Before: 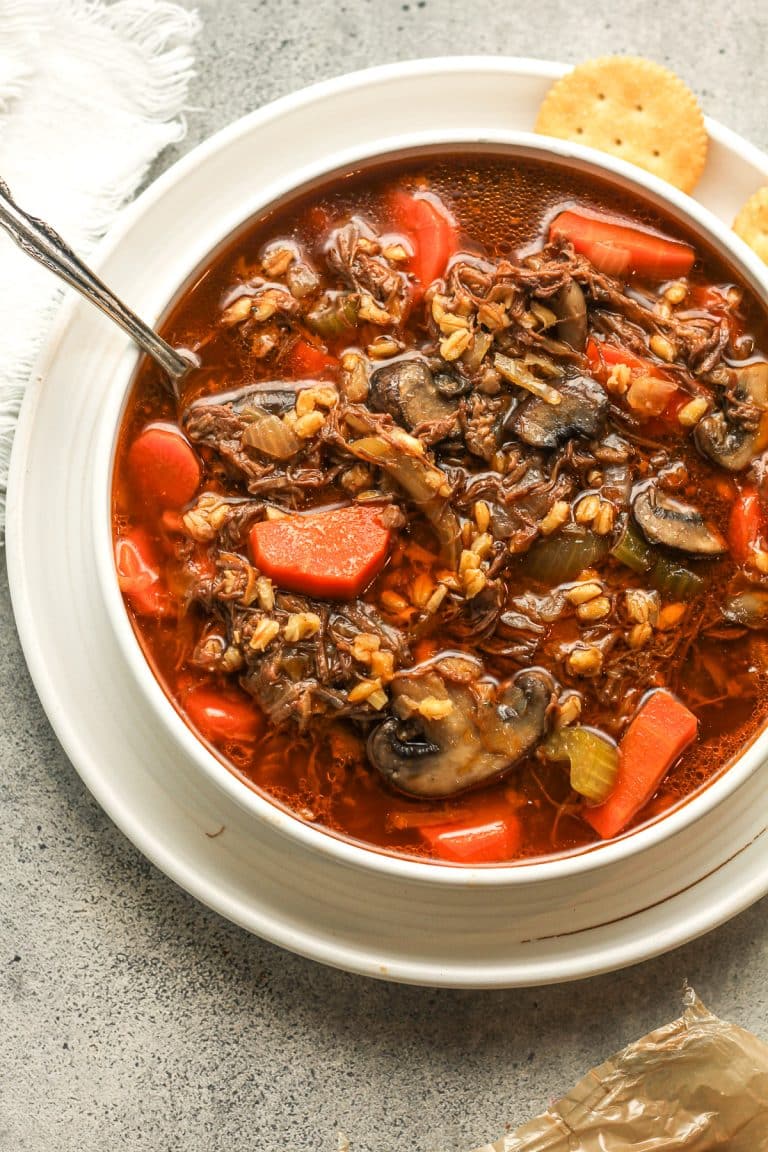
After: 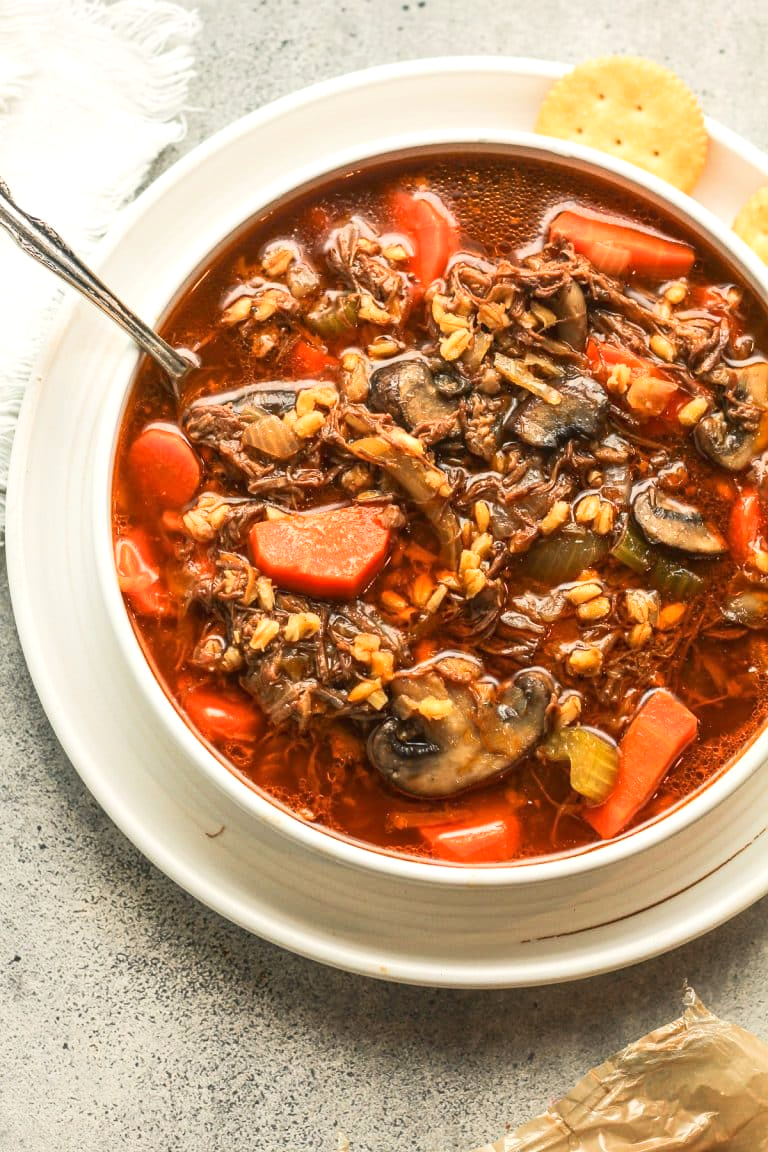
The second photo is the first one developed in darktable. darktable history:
exposure: exposure 0.29 EV, compensate highlight preservation false
tone curve: curves: ch0 [(0, 0.045) (0.155, 0.169) (0.46, 0.466) (0.751, 0.788) (1, 0.961)]; ch1 [(0, 0) (0.43, 0.408) (0.472, 0.469) (0.505, 0.503) (0.553, 0.555) (0.592, 0.581) (1, 1)]; ch2 [(0, 0) (0.505, 0.495) (0.579, 0.569) (1, 1)], color space Lab, linked channels, preserve colors none
